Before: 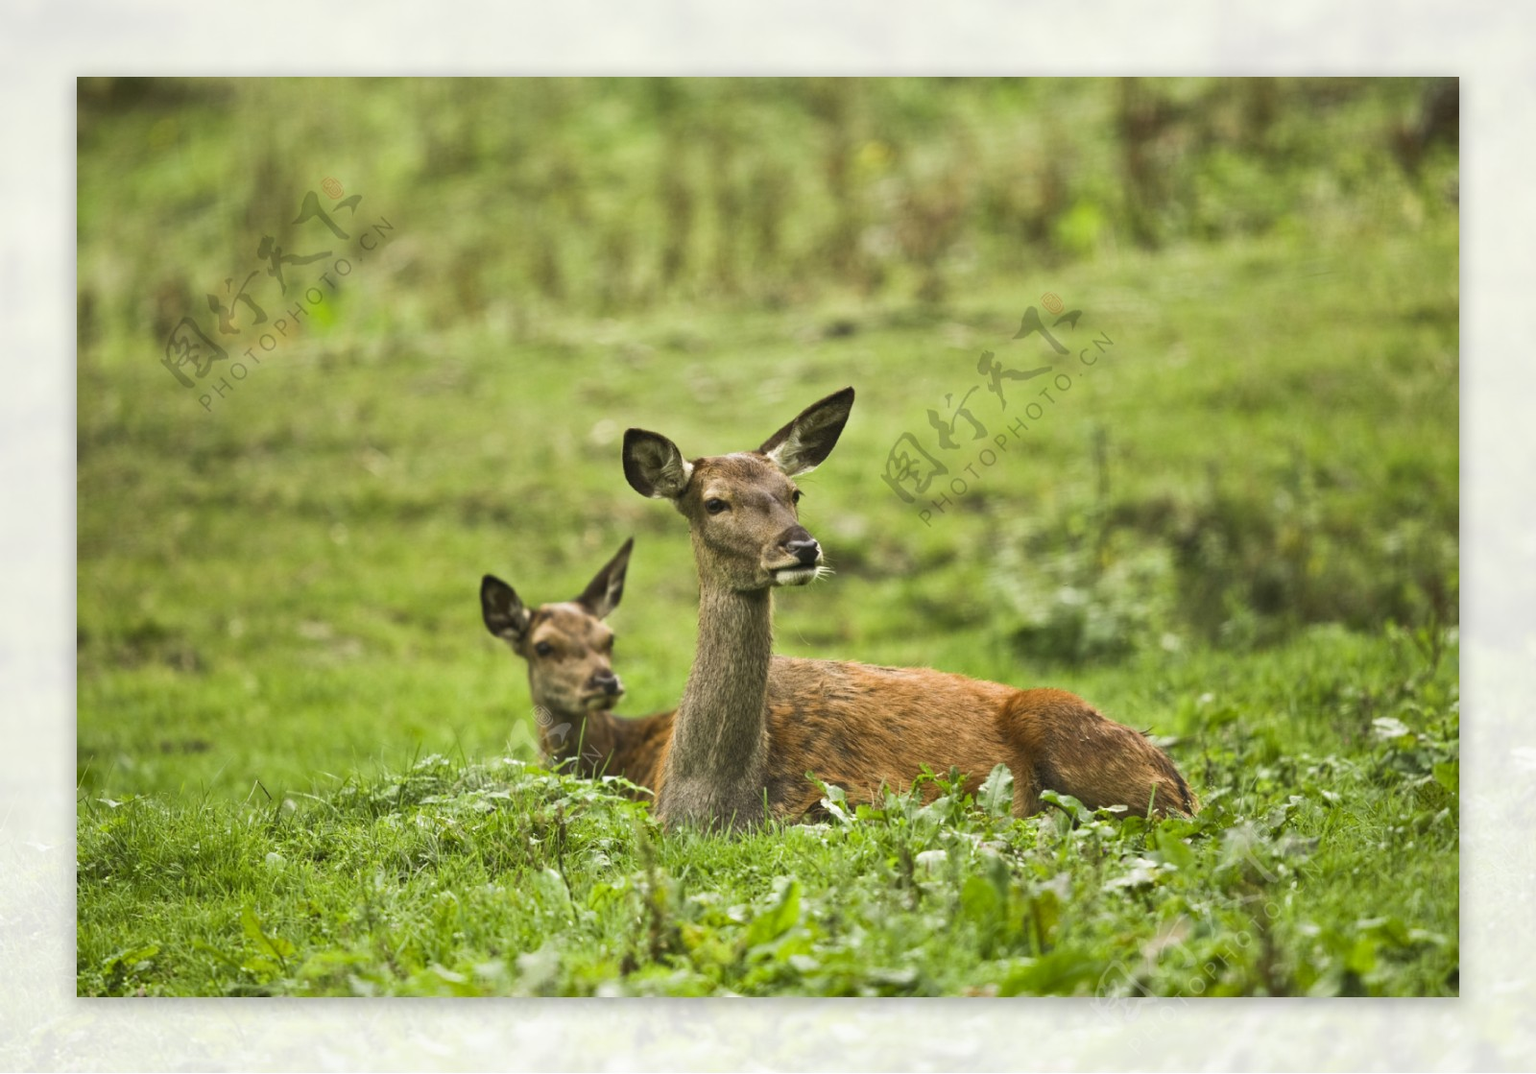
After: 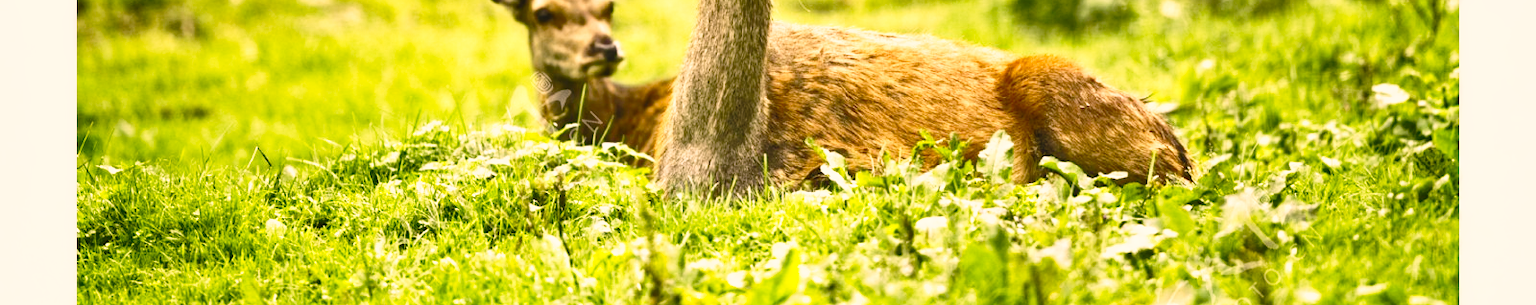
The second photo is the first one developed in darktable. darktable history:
exposure: black level correction -0.002, exposure 0.531 EV, compensate highlight preservation false
crop and rotate: top 58.985%, bottom 12.525%
shadows and highlights: shadows 11.22, white point adjustment 1.18, highlights color adjustment 73.35%, soften with gaussian
base curve: curves: ch0 [(0, 0) (0.036, 0.037) (0.121, 0.228) (0.46, 0.76) (0.859, 0.983) (1, 1)], preserve colors none
color correction: highlights a* 11.28, highlights b* 11.44
